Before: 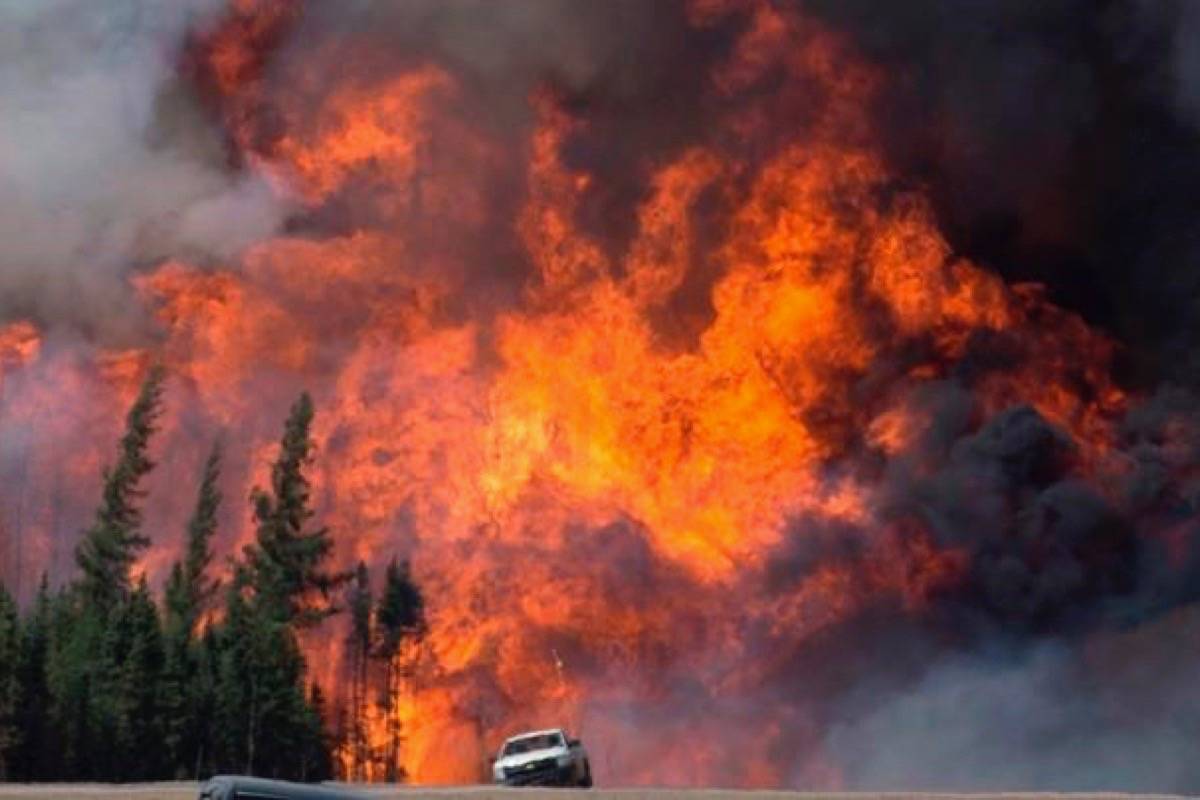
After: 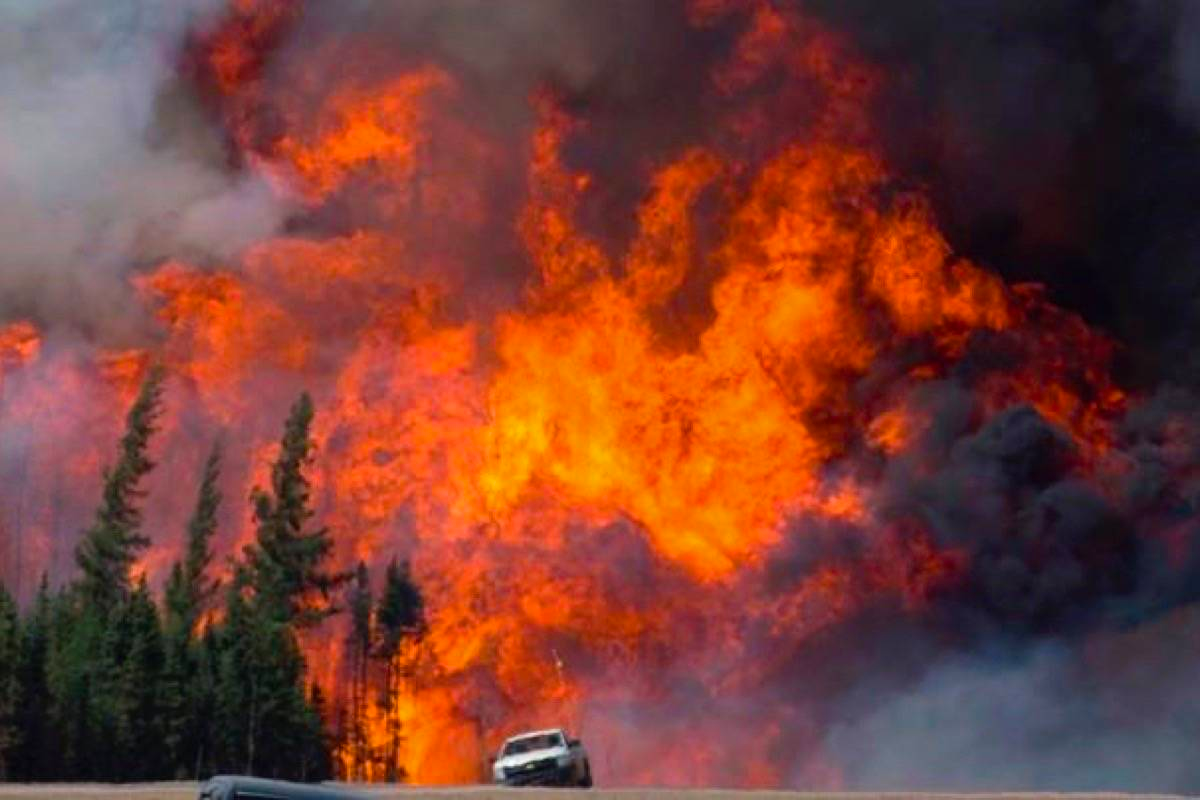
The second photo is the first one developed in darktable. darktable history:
color balance rgb: perceptual saturation grading › global saturation 30.928%
